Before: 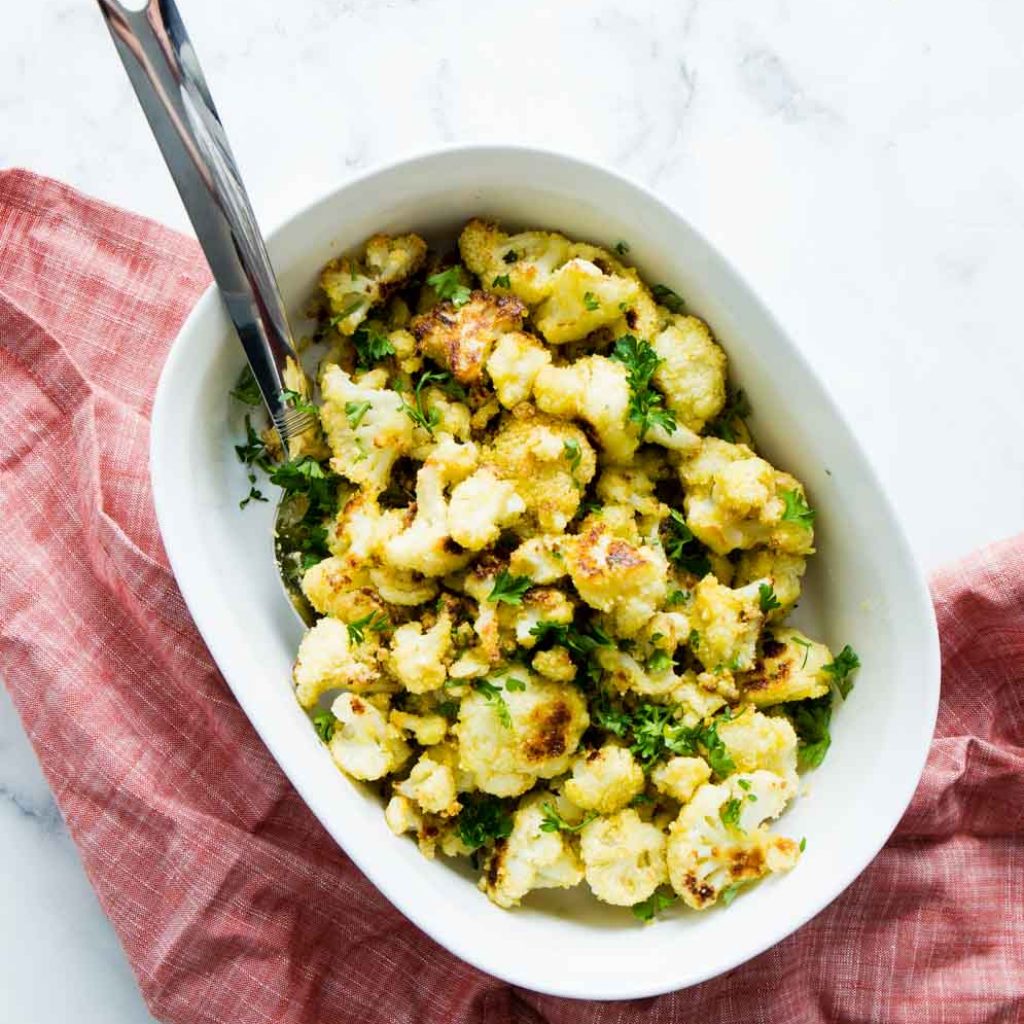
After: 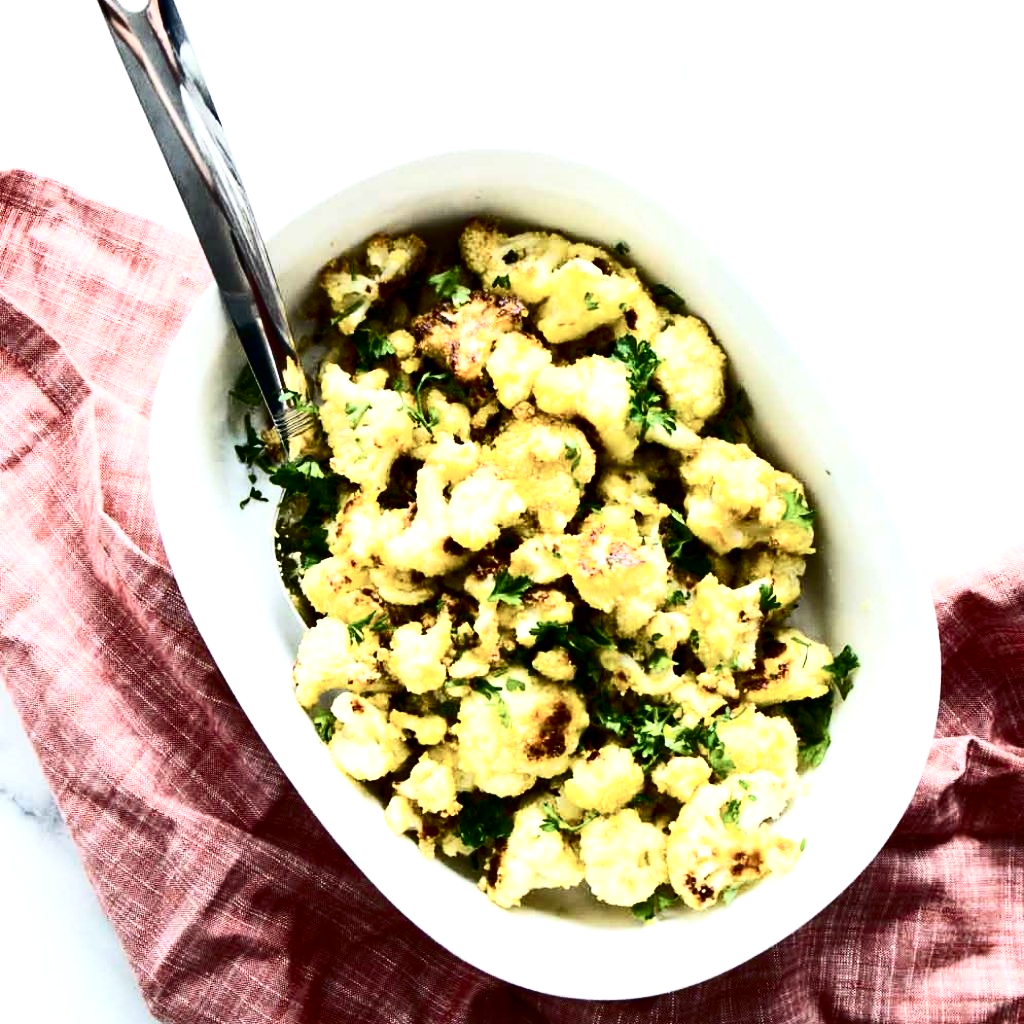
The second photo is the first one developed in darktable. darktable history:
contrast brightness saturation: contrast 0.5, saturation -0.1
levels: levels [0, 0.476, 0.951]
